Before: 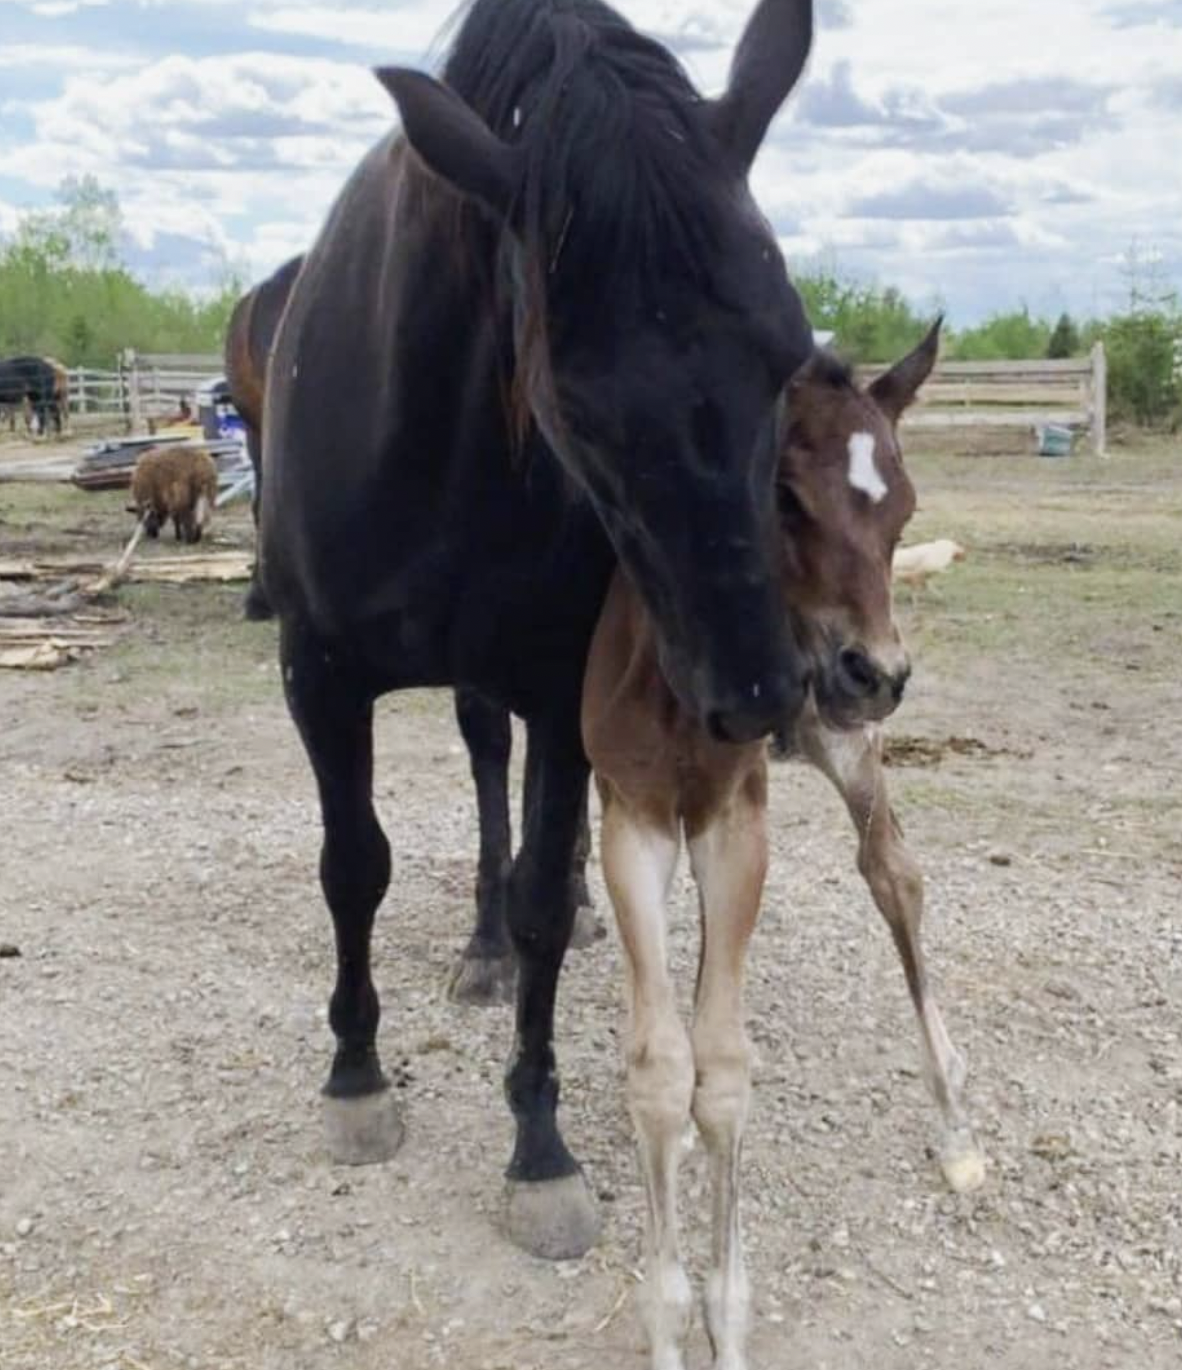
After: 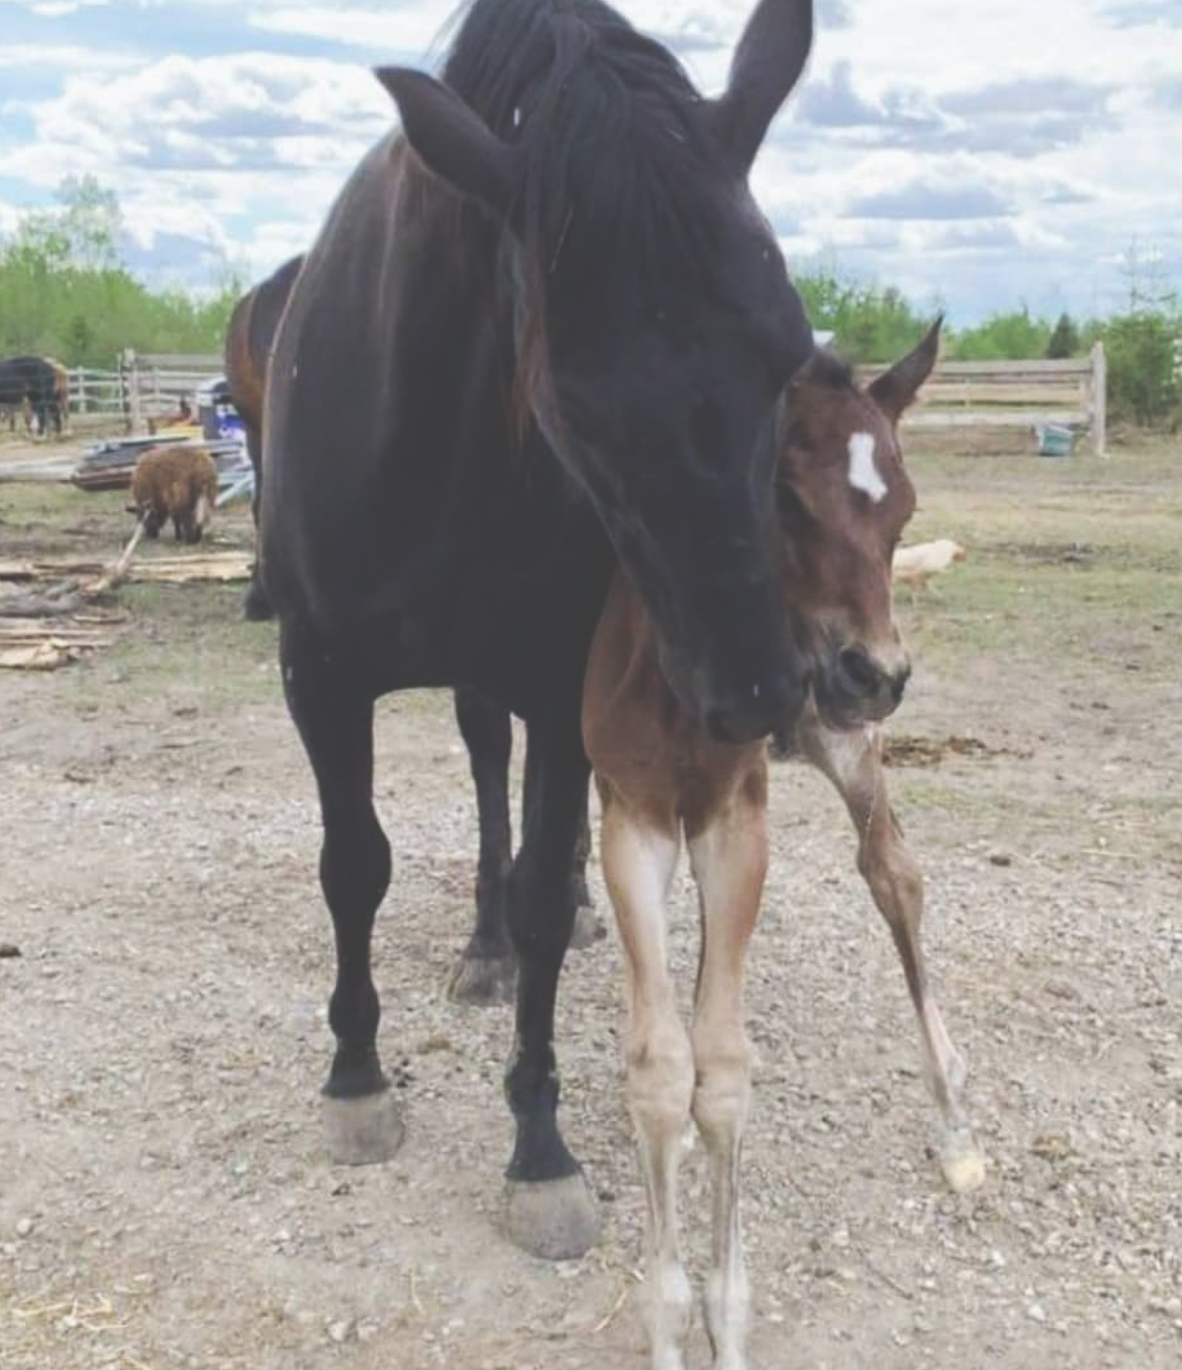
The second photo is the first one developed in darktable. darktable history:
exposure: black level correction -0.042, exposure 0.059 EV, compensate exposure bias true, compensate highlight preservation false
